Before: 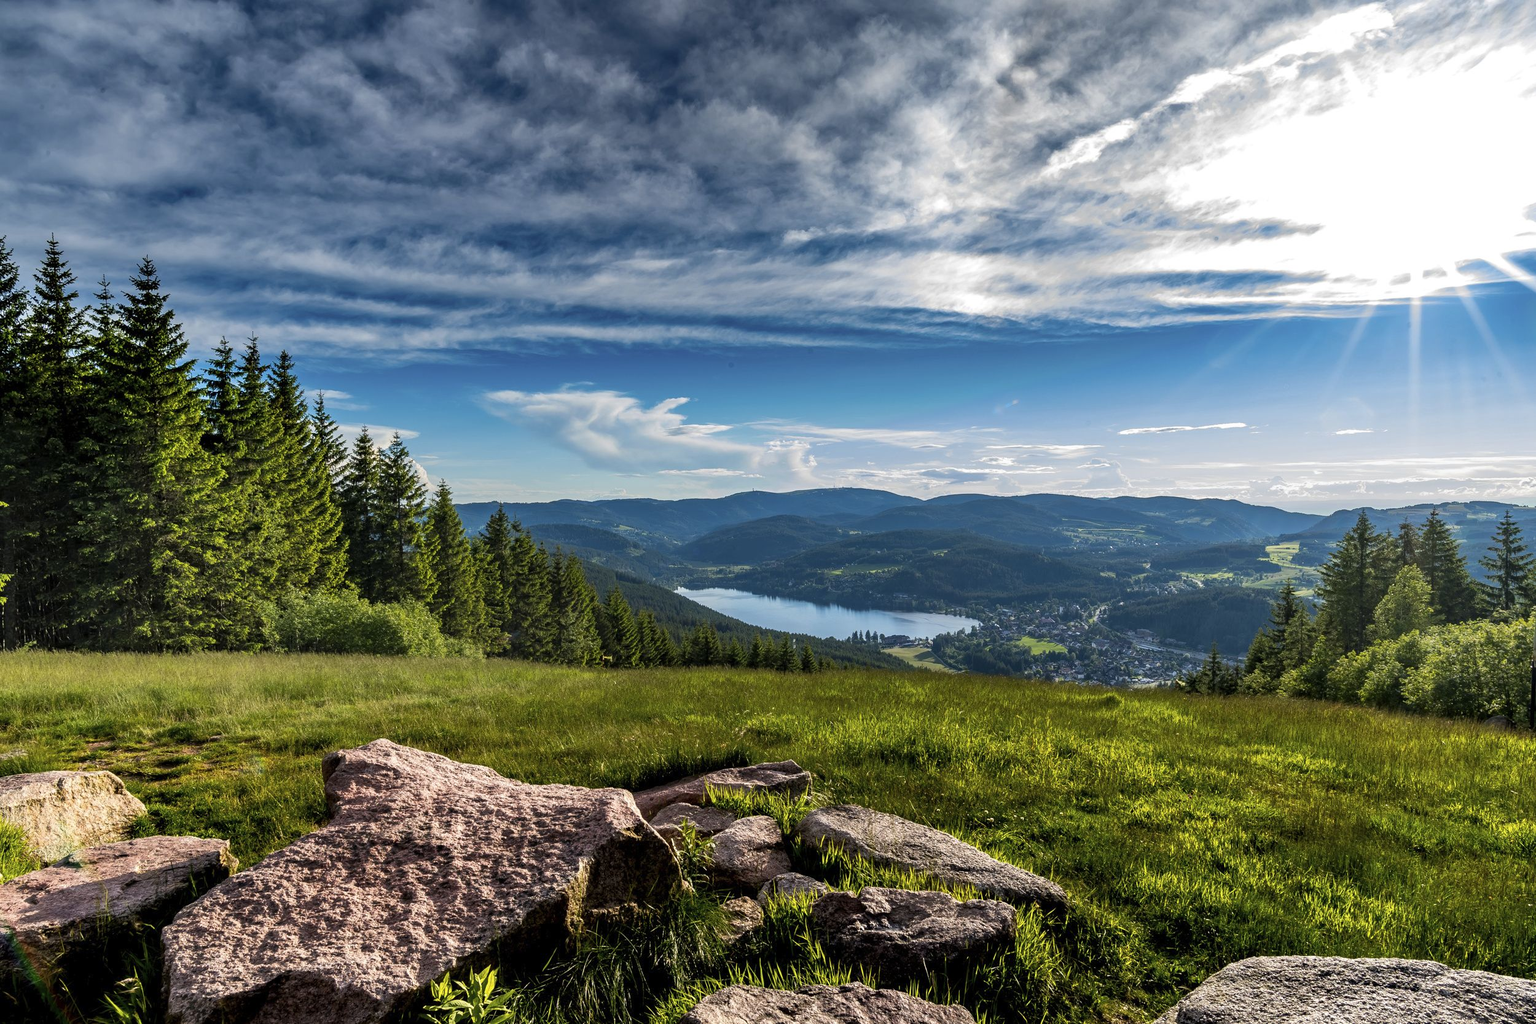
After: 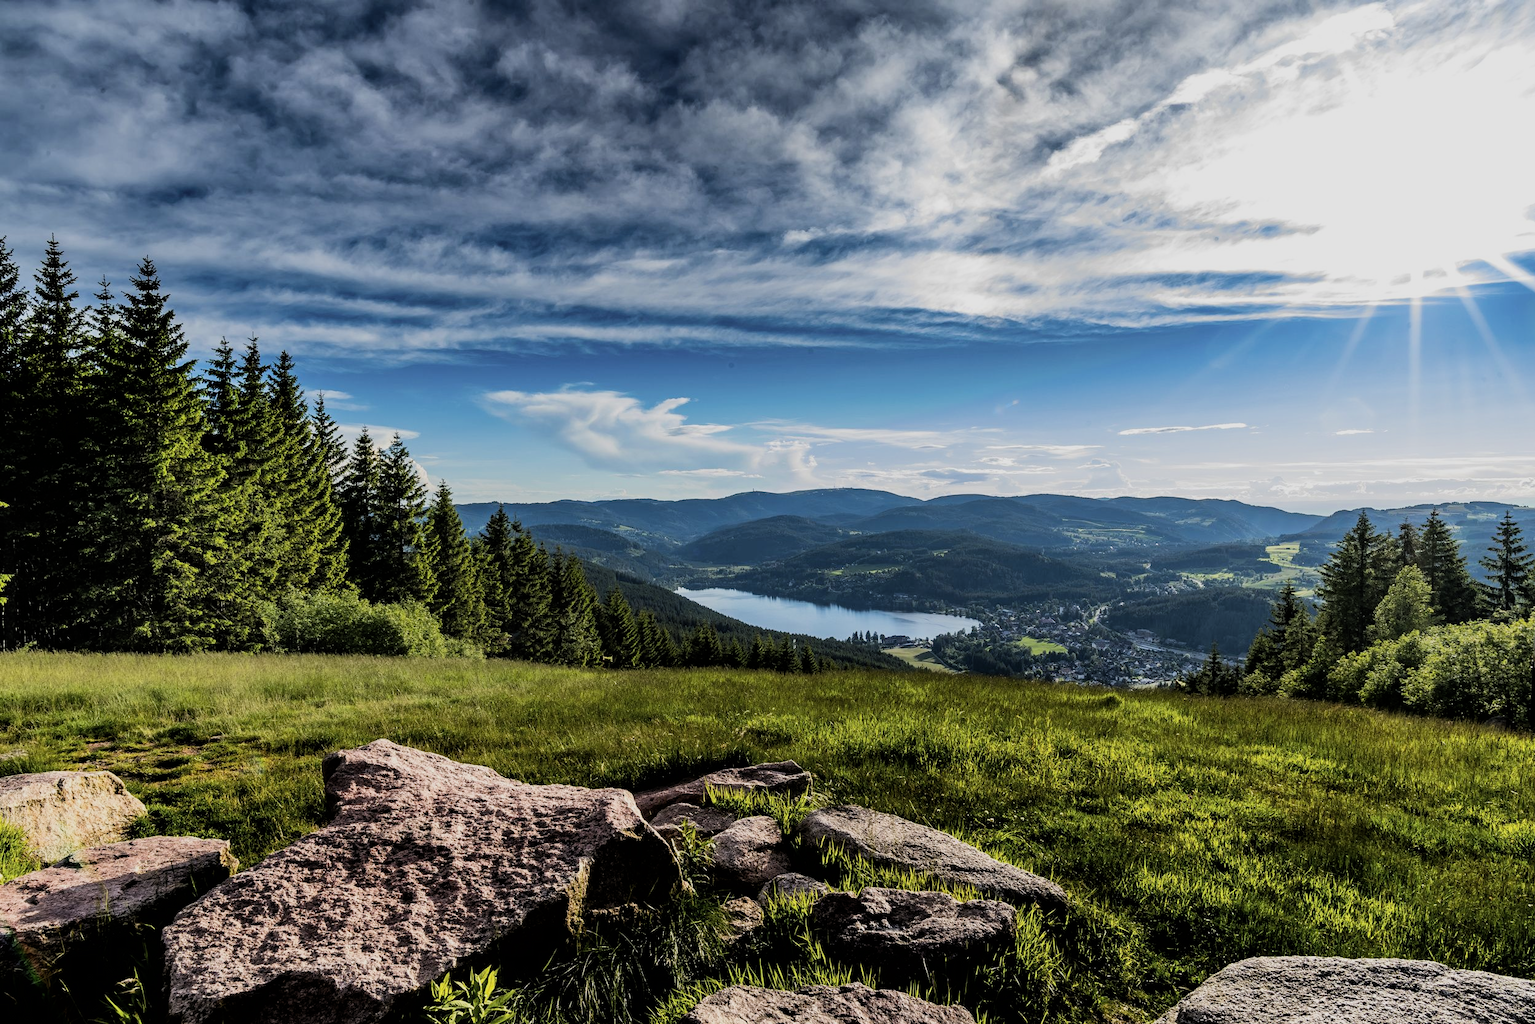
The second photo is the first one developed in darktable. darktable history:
filmic rgb: black relative exposure -7.49 EV, white relative exposure 4.99 EV, hardness 3.34, contrast 1.299
